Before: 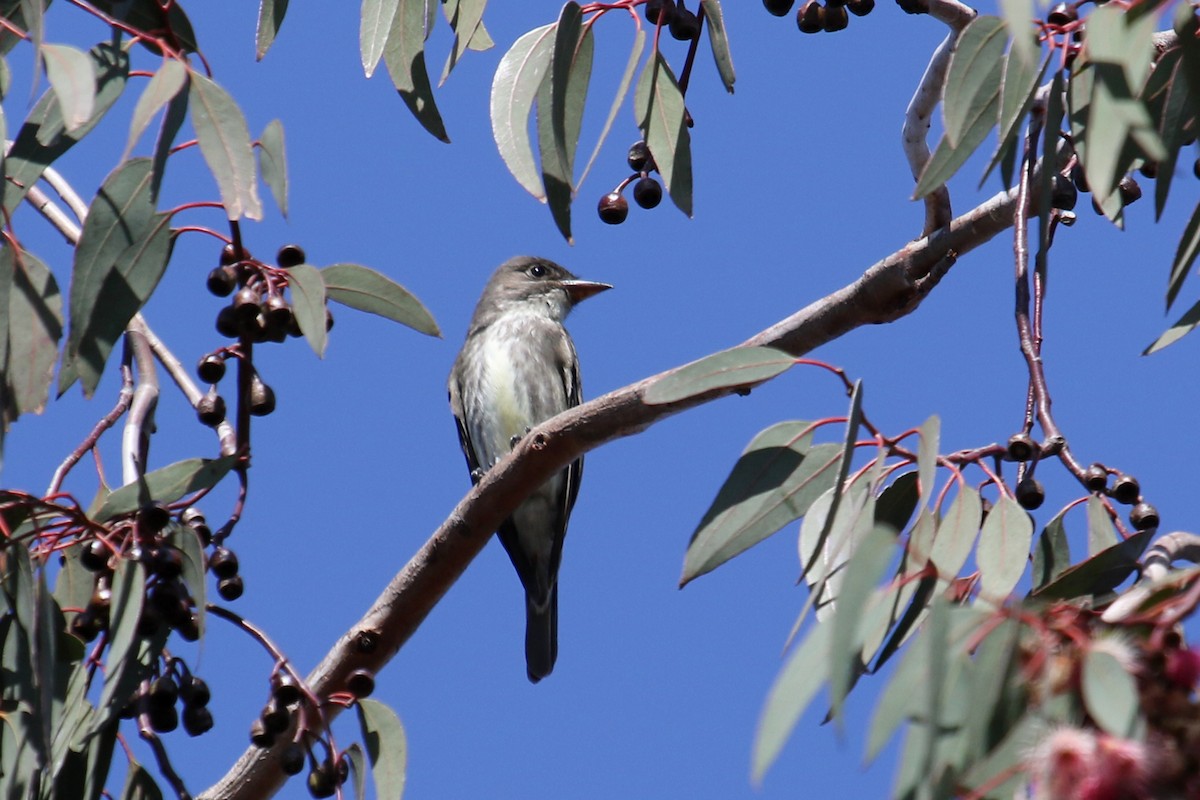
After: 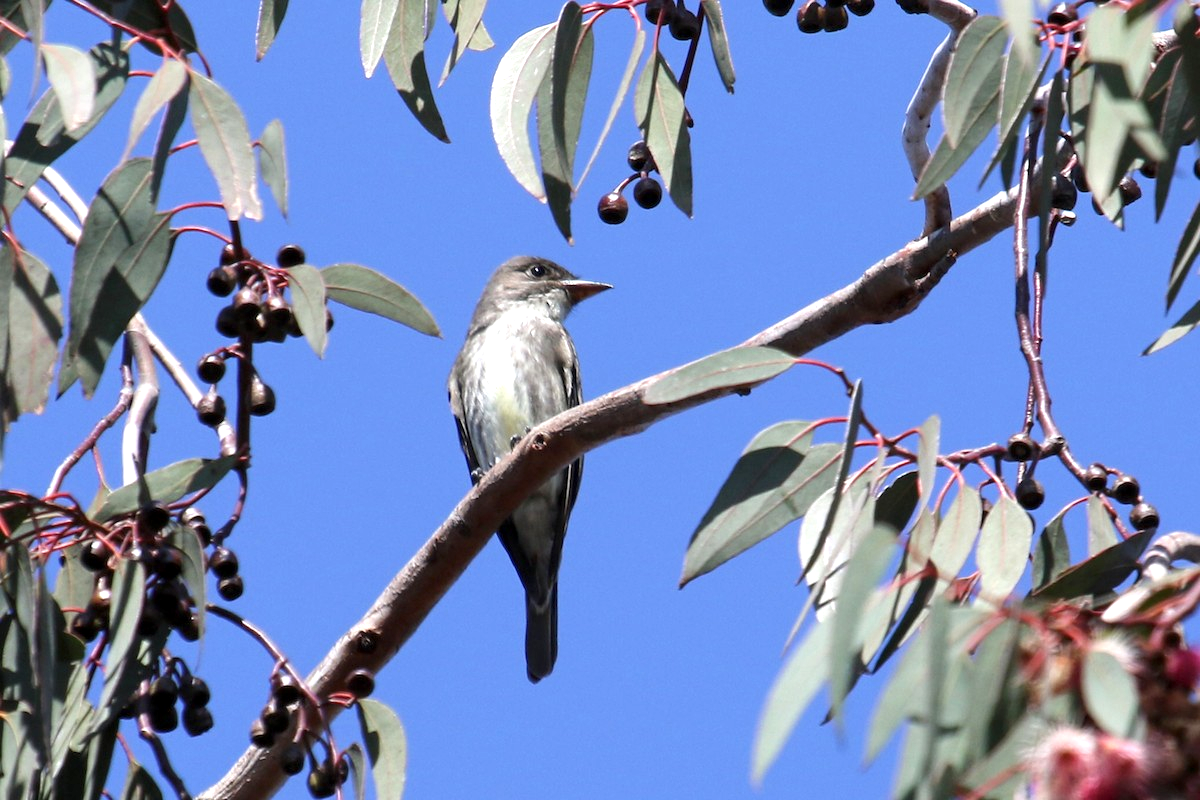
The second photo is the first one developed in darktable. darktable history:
local contrast: highlights 100%, shadows 99%, detail 120%, midtone range 0.2
exposure: exposure 0.632 EV, compensate highlight preservation false
